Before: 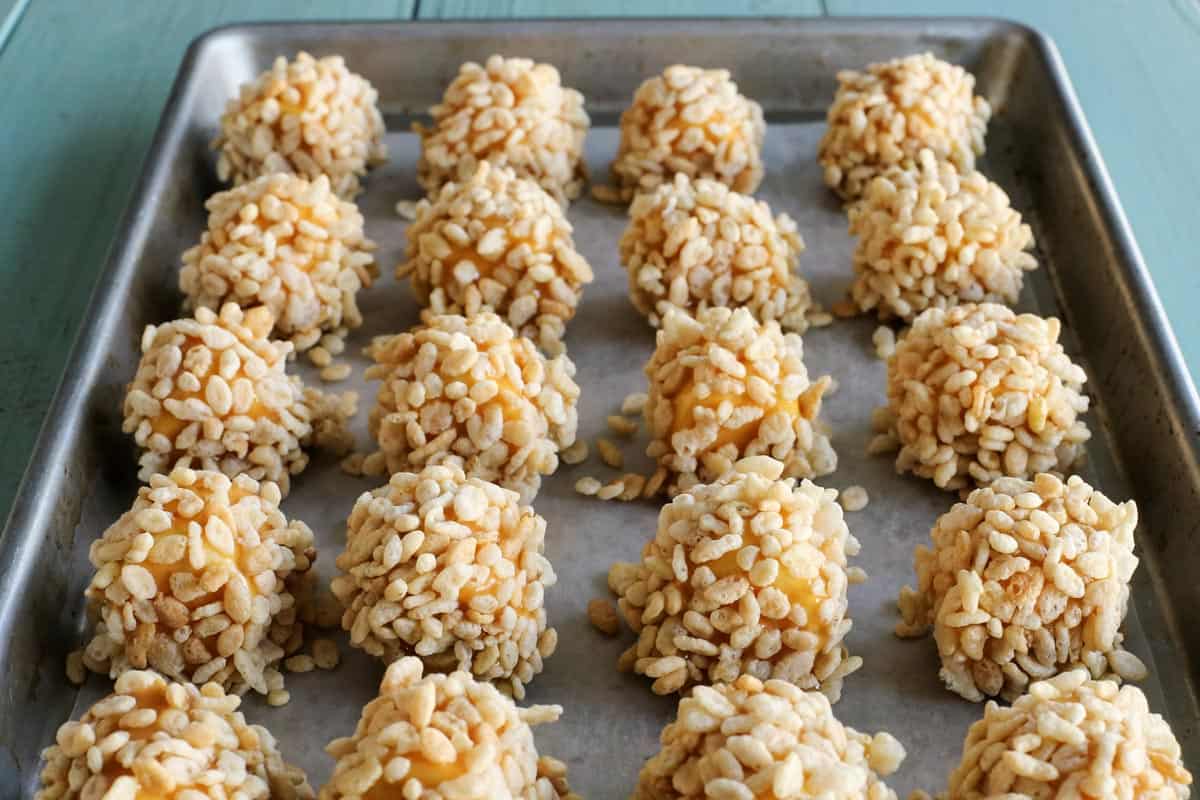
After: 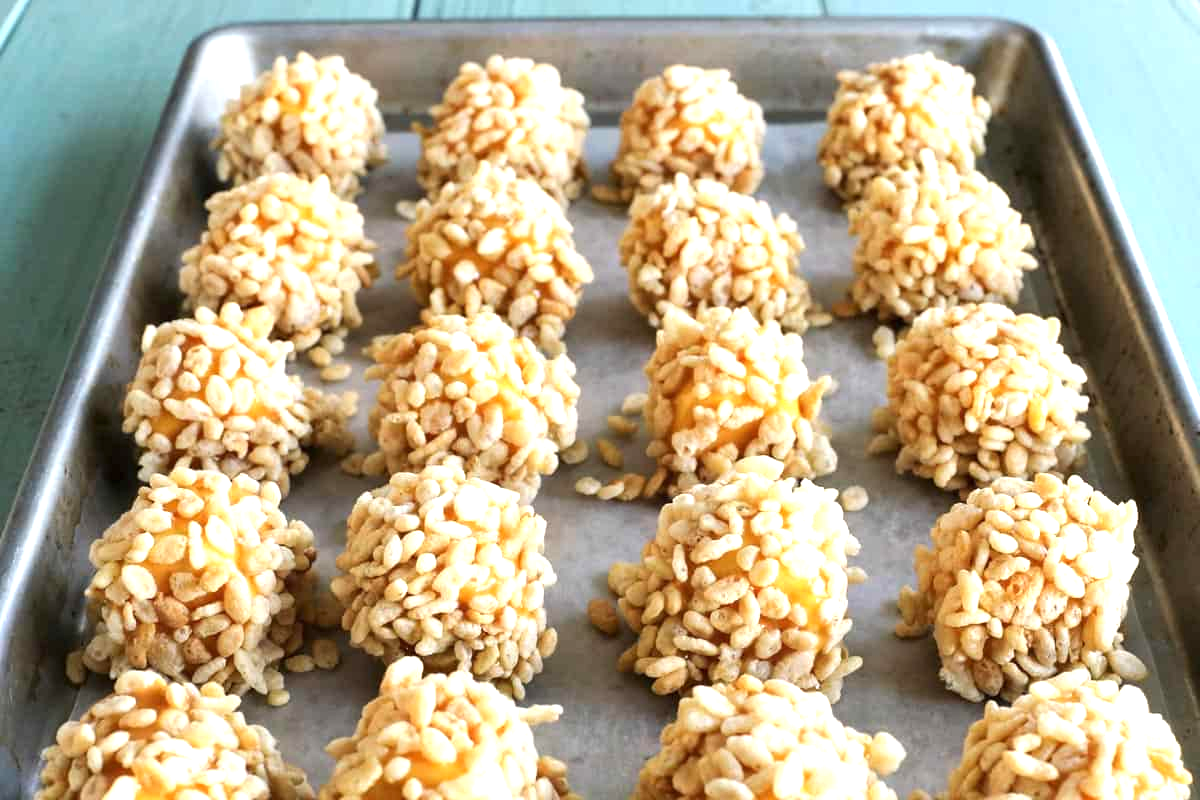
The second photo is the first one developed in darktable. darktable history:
exposure: black level correction 0, exposure 0.89 EV, compensate exposure bias true, compensate highlight preservation false
